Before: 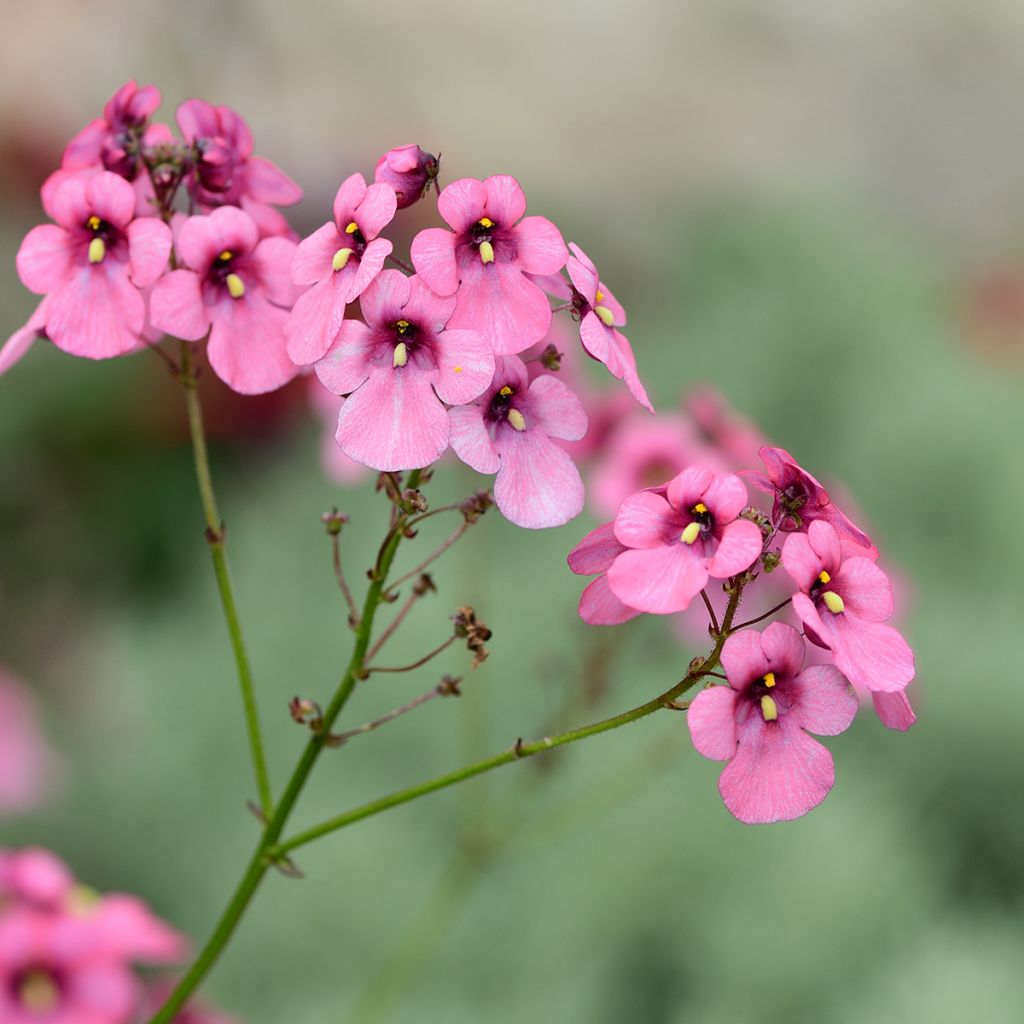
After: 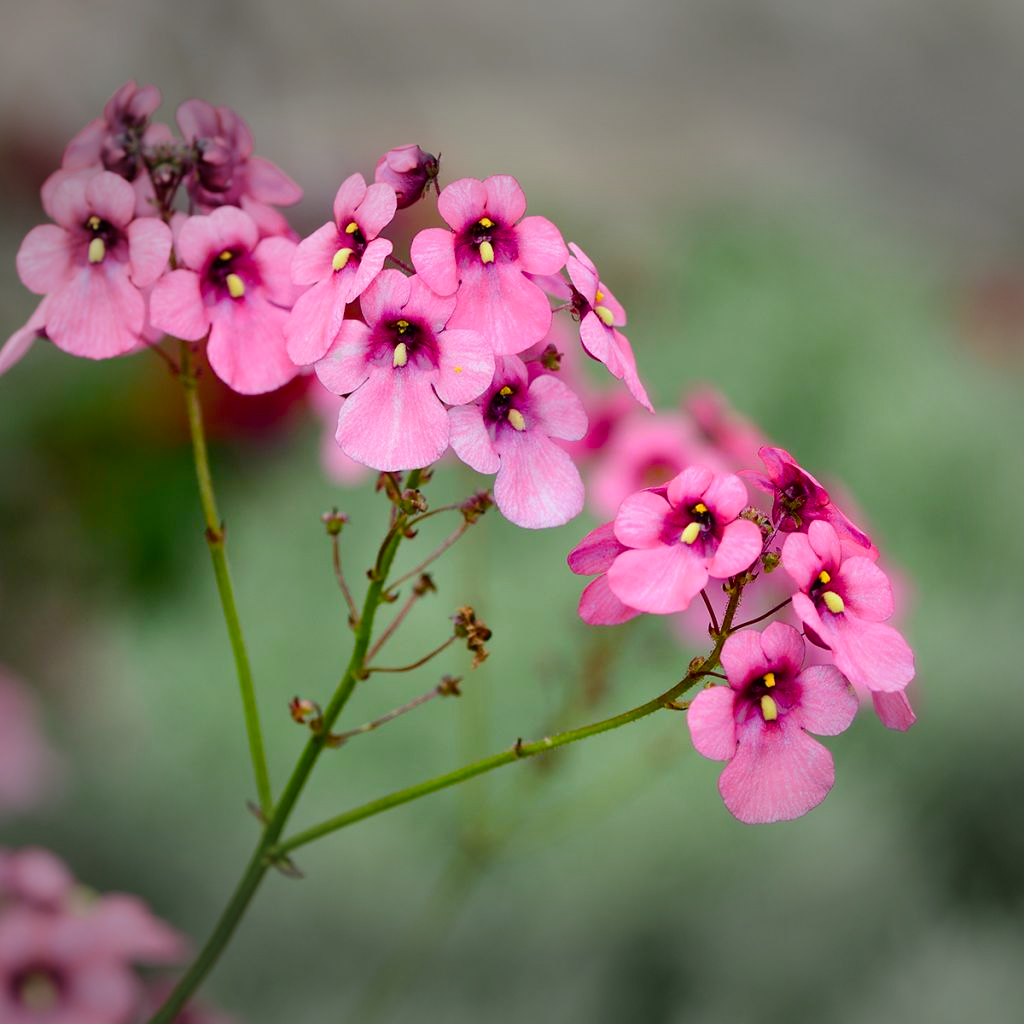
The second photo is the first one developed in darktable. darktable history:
color balance rgb: perceptual saturation grading › global saturation 20%, perceptual saturation grading › highlights -25.463%, perceptual saturation grading › shadows 49.5%, global vibrance 21.481%
vignetting: fall-off start 78.98%, width/height ratio 1.326
